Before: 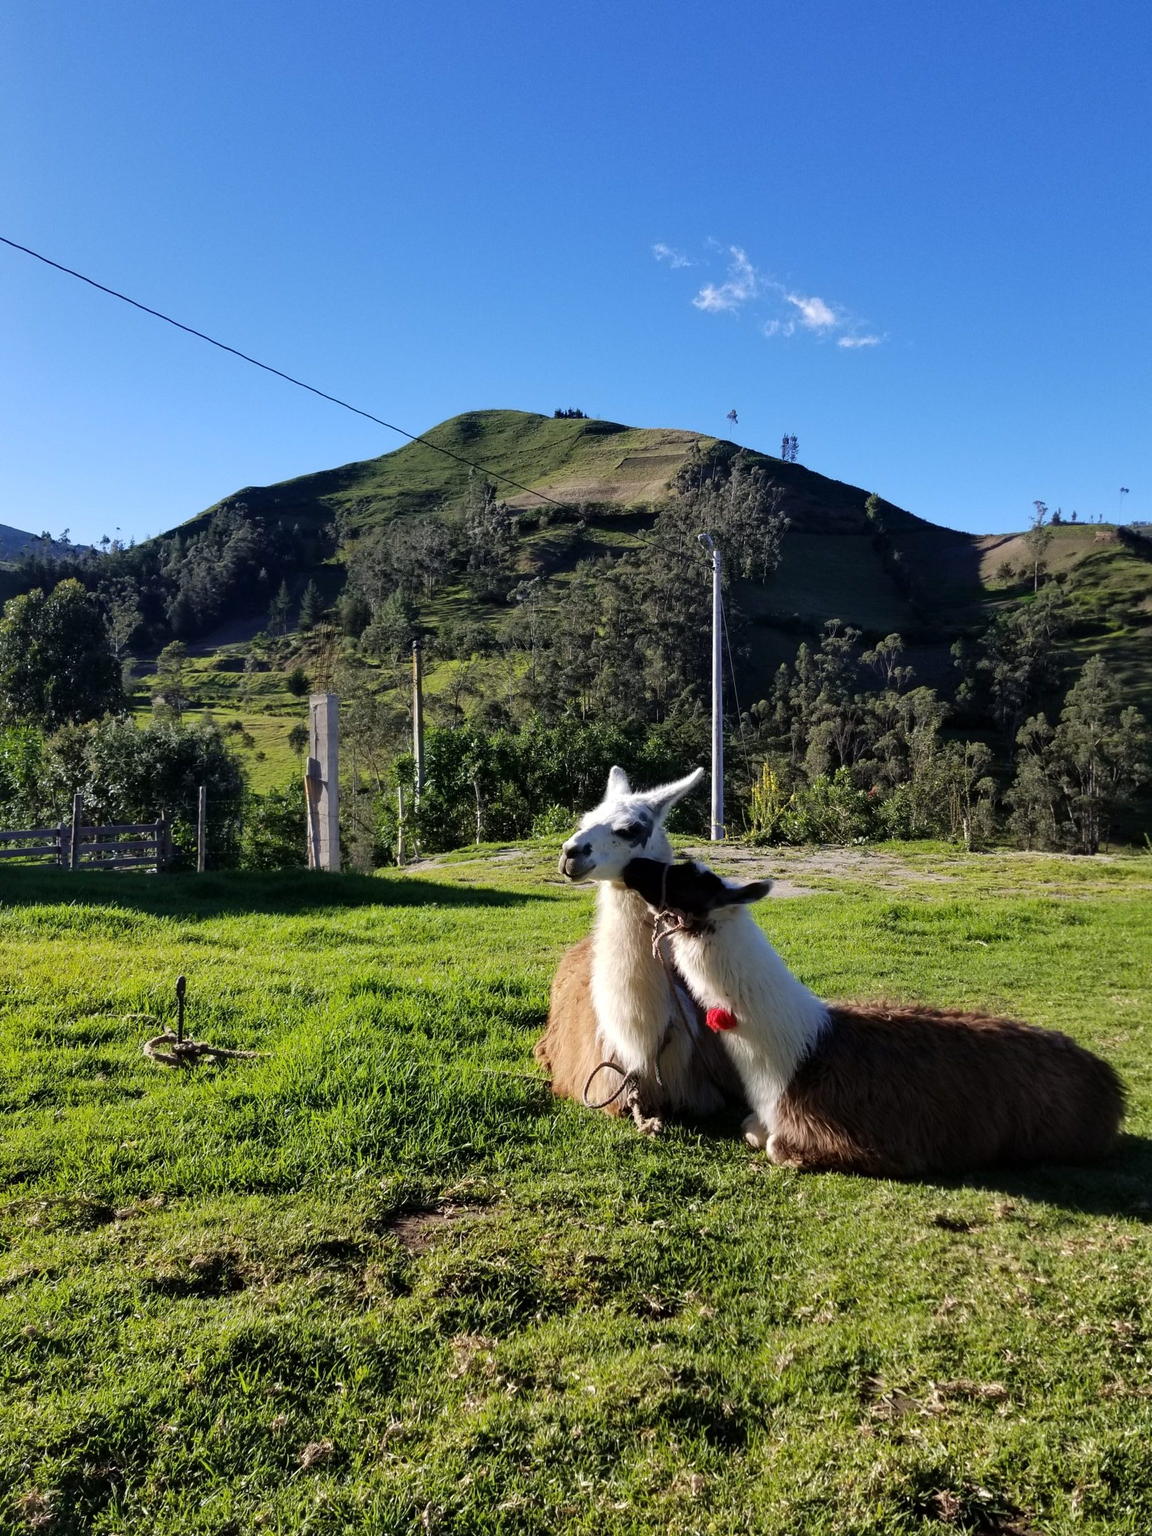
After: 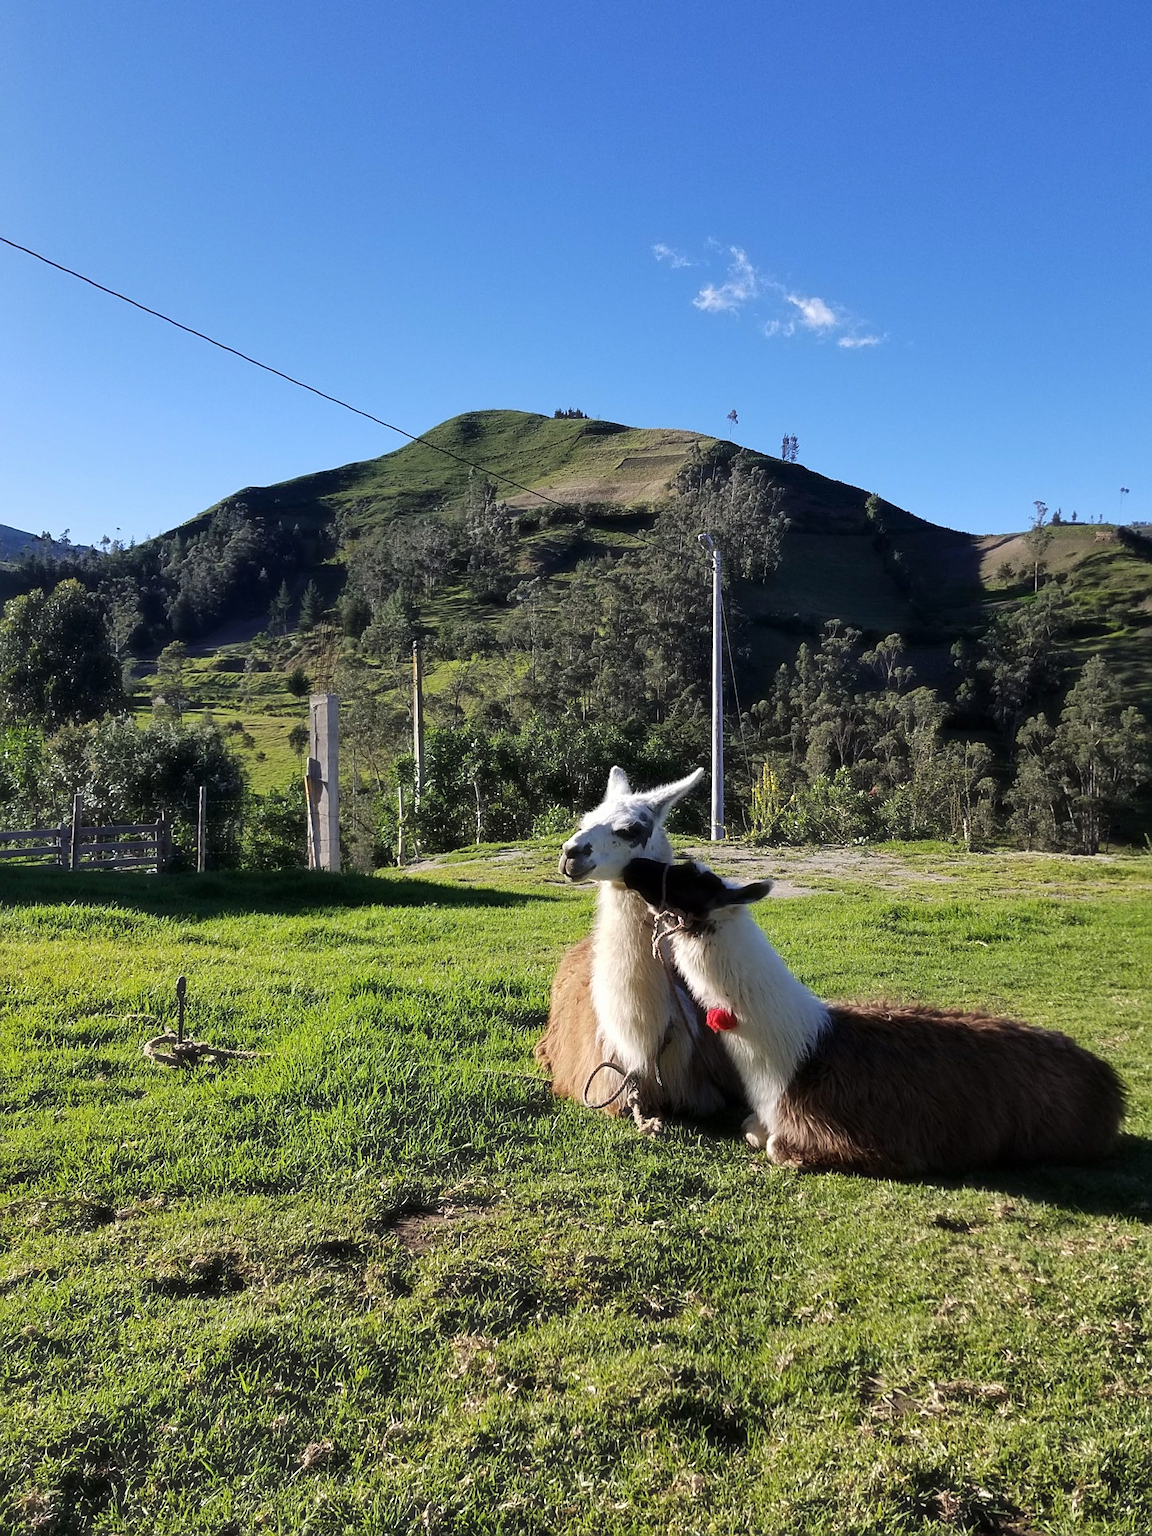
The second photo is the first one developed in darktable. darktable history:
sharpen: on, module defaults
haze removal: strength -0.1, adaptive false
